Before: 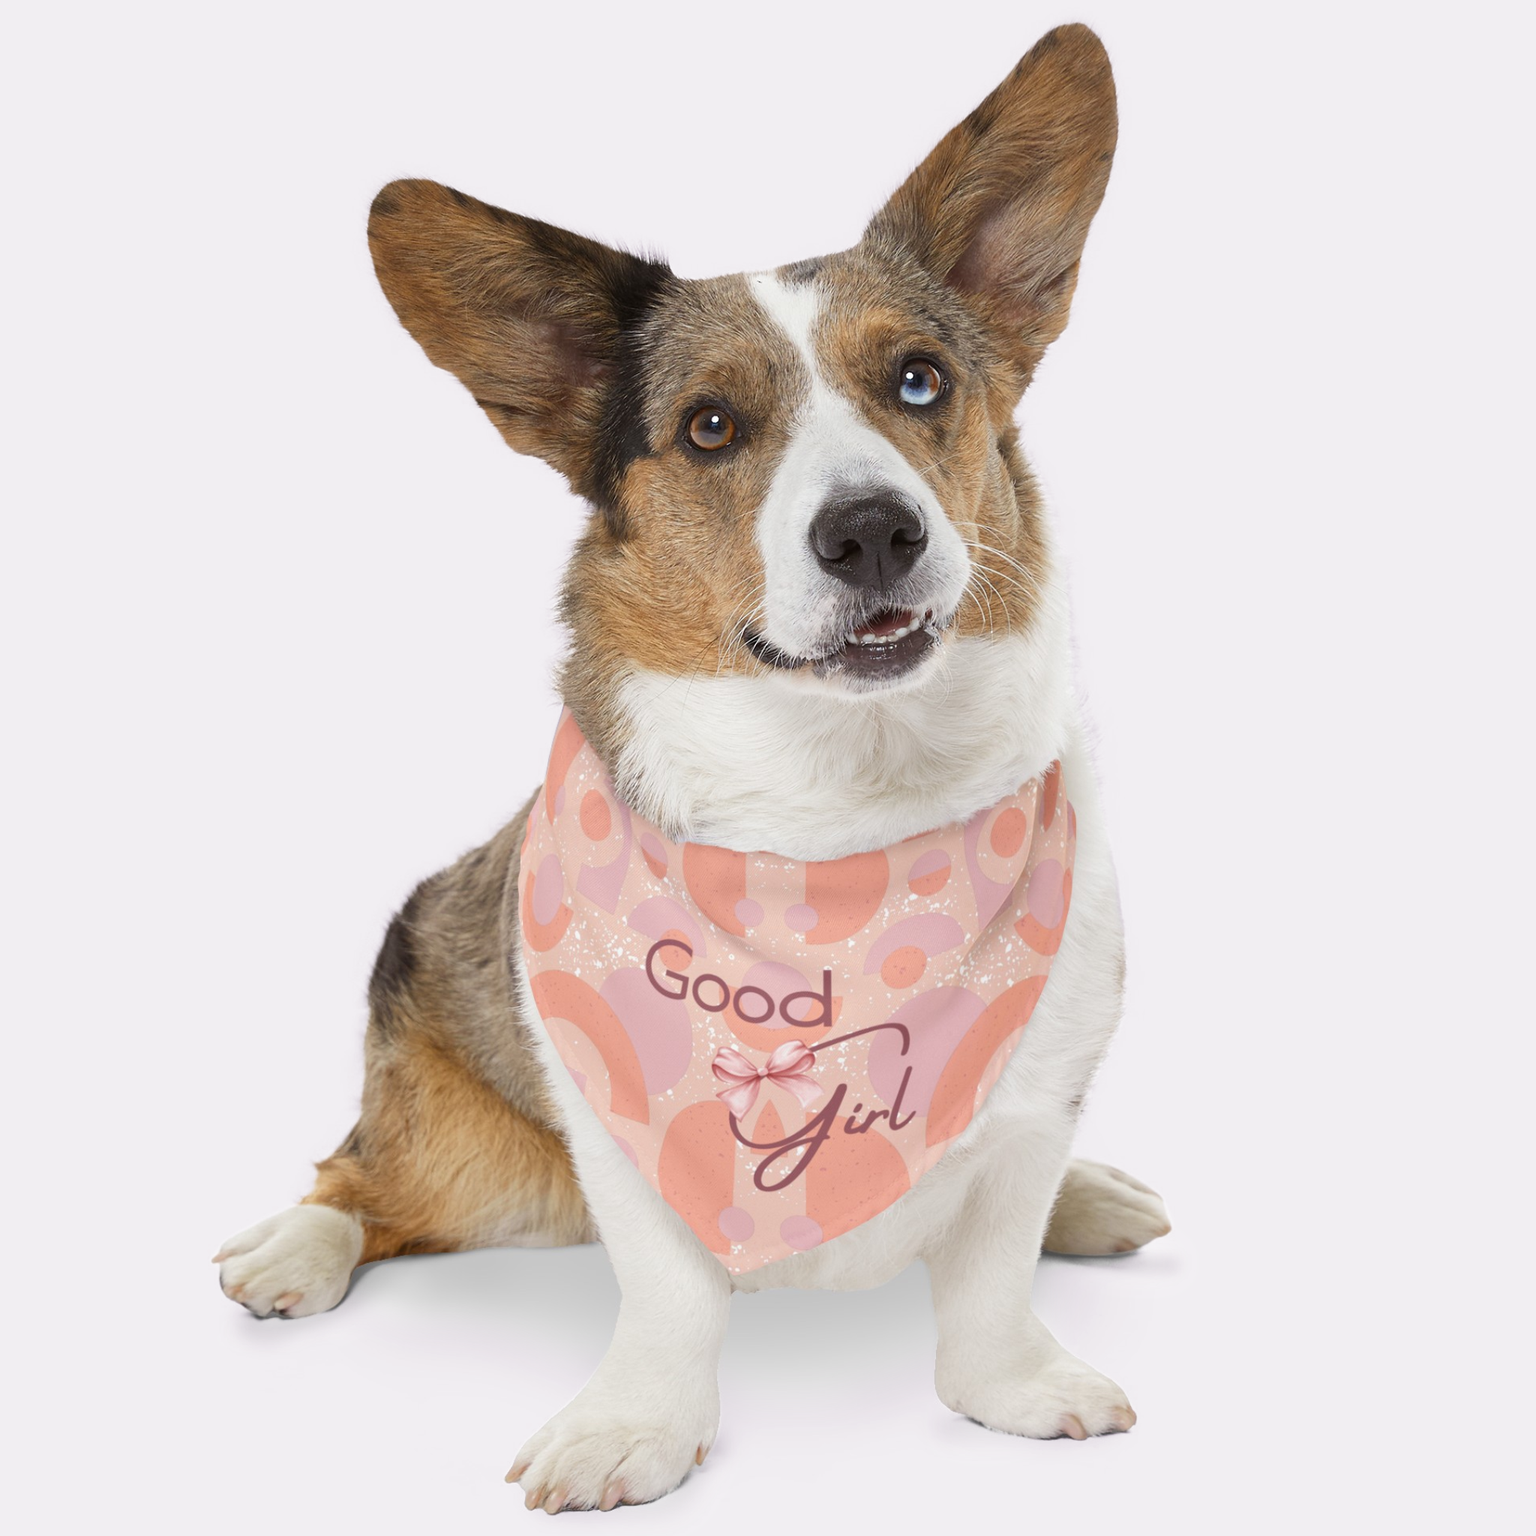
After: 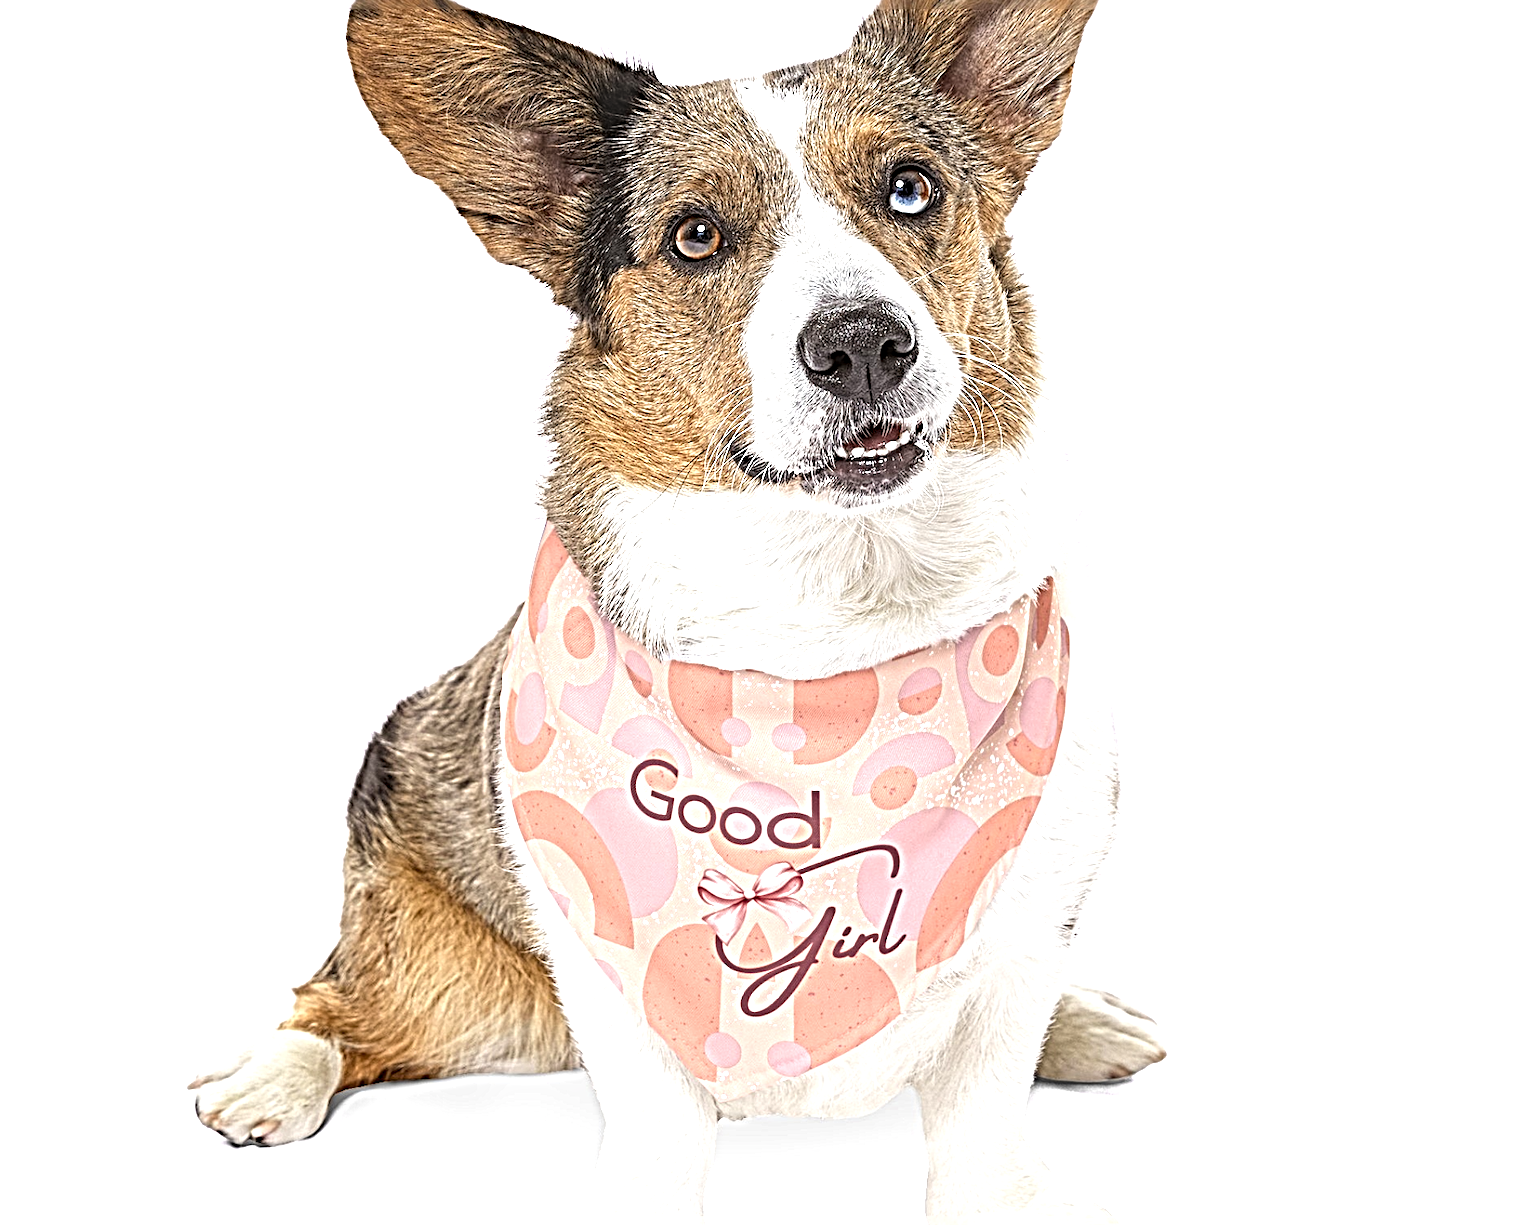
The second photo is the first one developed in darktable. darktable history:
tone equalizer: -8 EV -0.74 EV, -7 EV -0.716 EV, -6 EV -0.572 EV, -5 EV -0.408 EV, -3 EV 0.386 EV, -2 EV 0.6 EV, -1 EV 0.68 EV, +0 EV 0.775 EV
crop and rotate: left 1.887%, top 12.761%, right 0.146%, bottom 9.032%
sharpen: radius 6.299, amount 1.793, threshold 0.067
local contrast: on, module defaults
